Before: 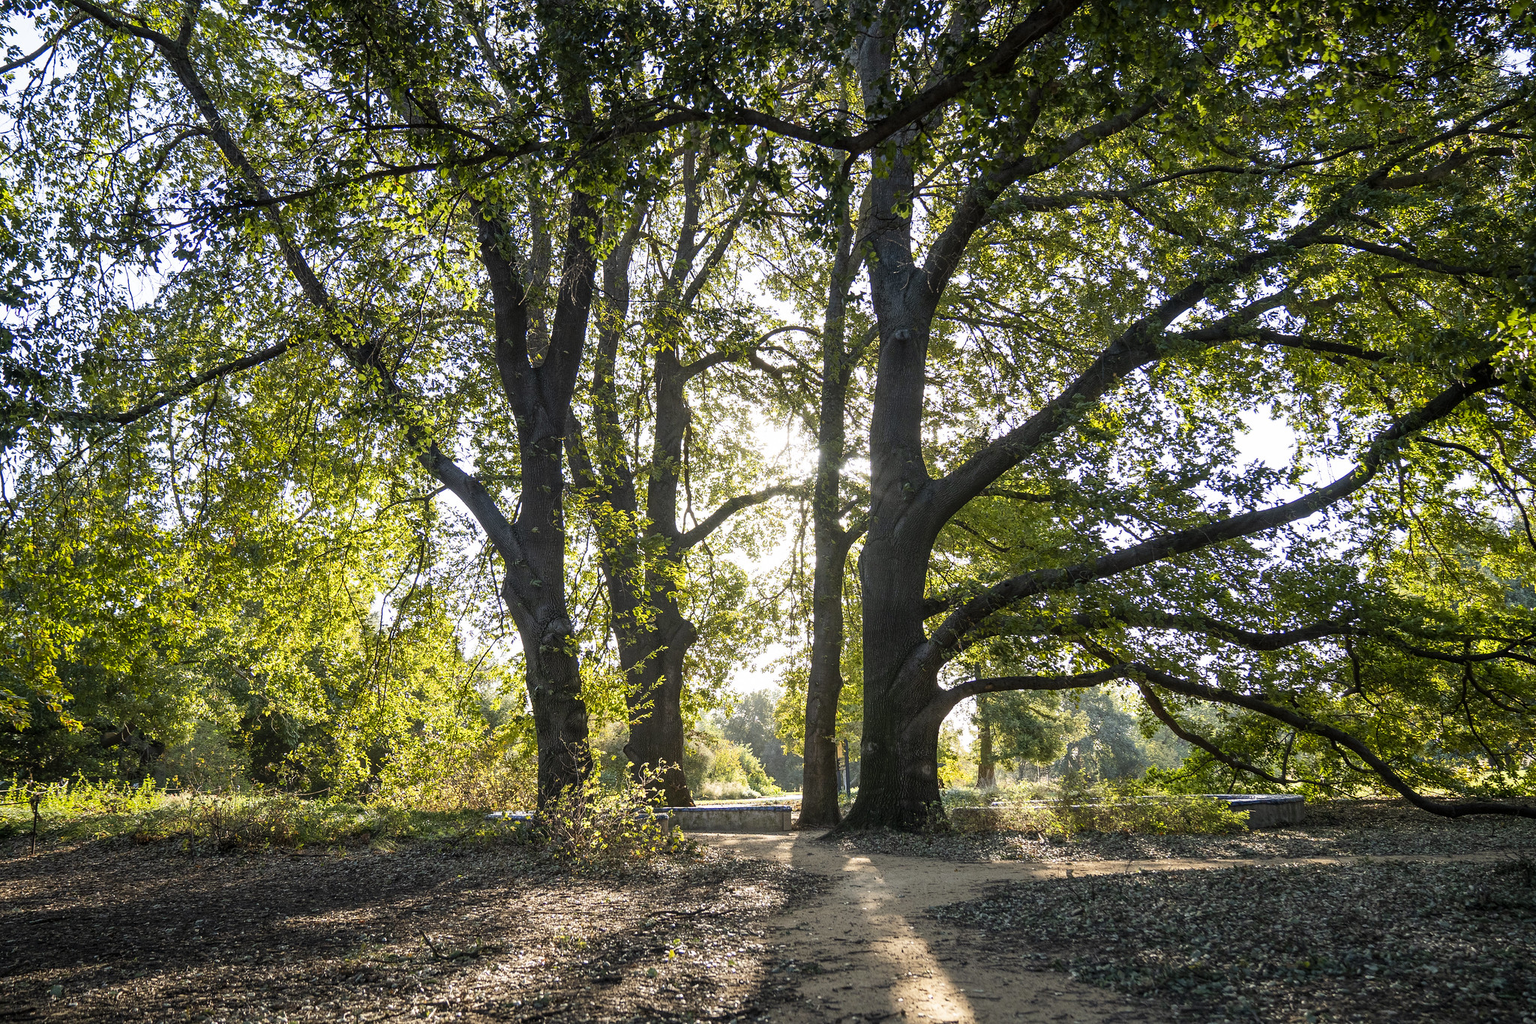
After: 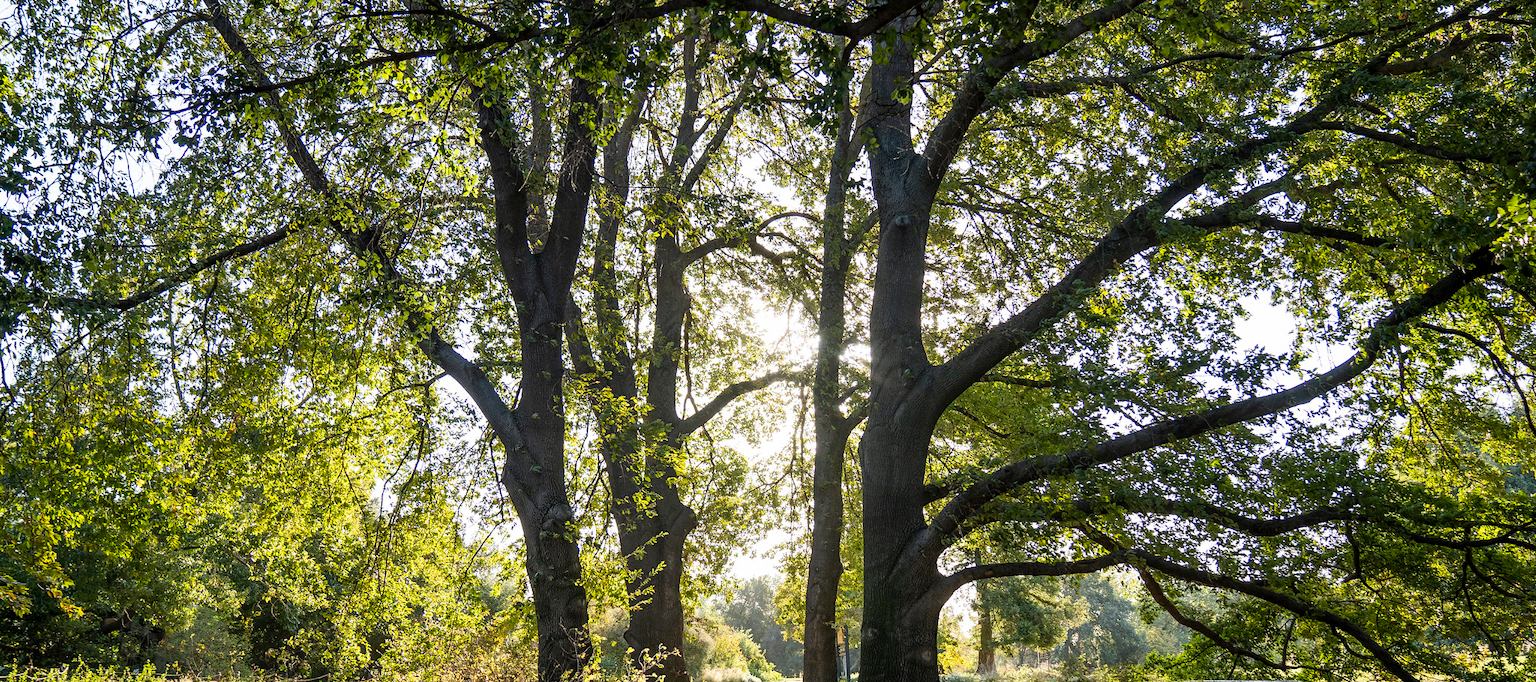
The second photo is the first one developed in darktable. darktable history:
exposure: compensate exposure bias true, compensate highlight preservation false
crop: top 11.166%, bottom 22.168%
